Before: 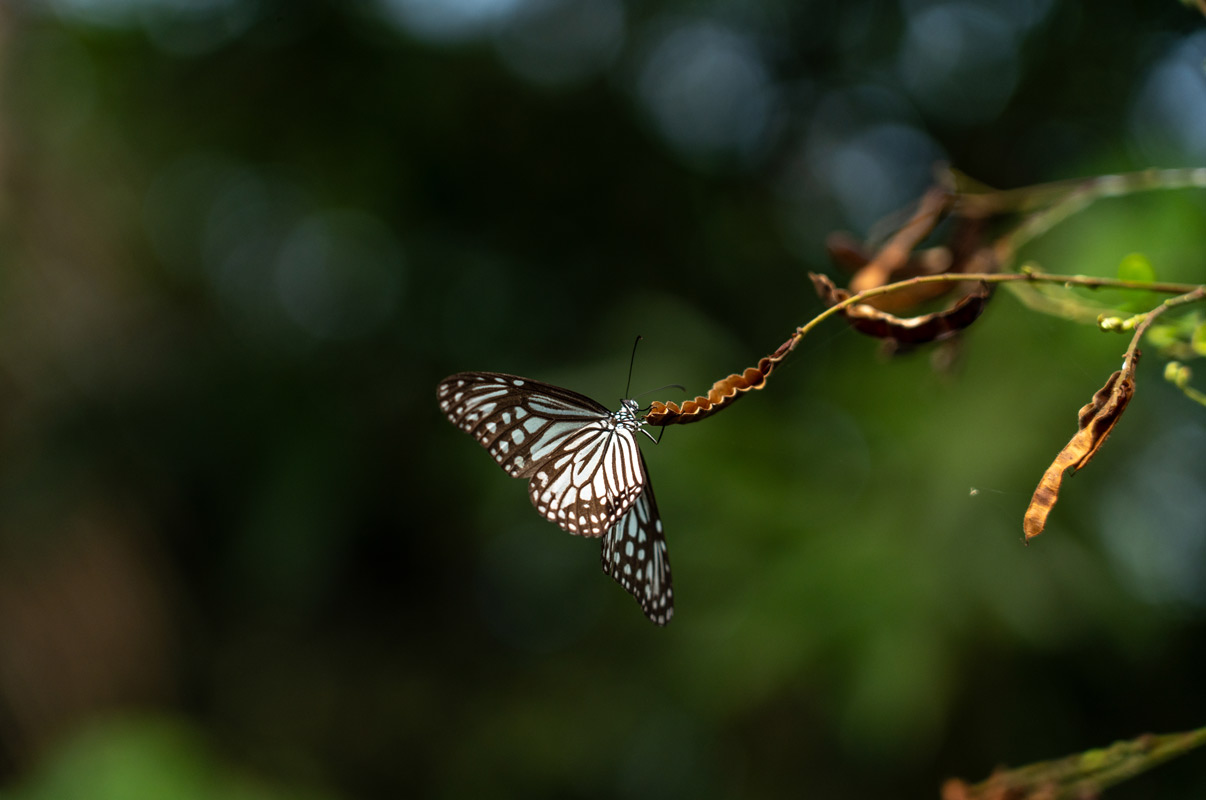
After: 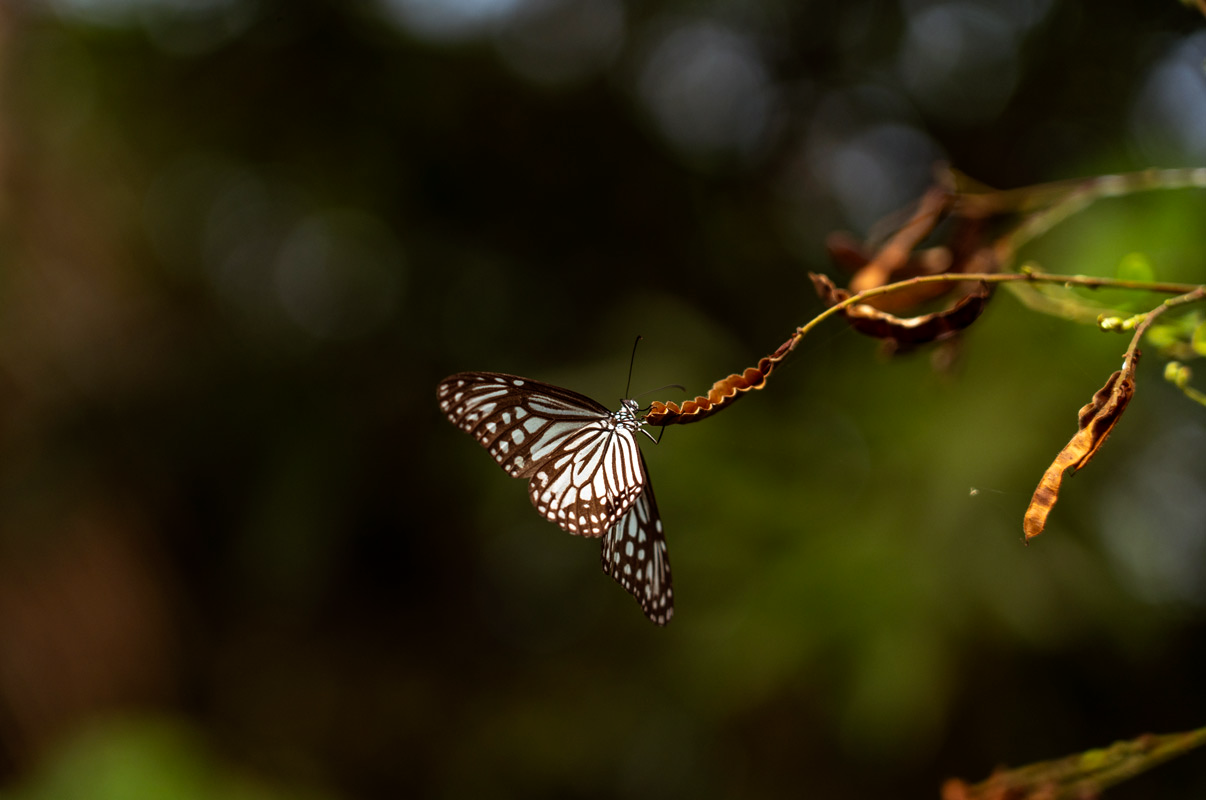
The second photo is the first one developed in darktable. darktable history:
rgb levels: mode RGB, independent channels, levels [[0, 0.5, 1], [0, 0.521, 1], [0, 0.536, 1]]
